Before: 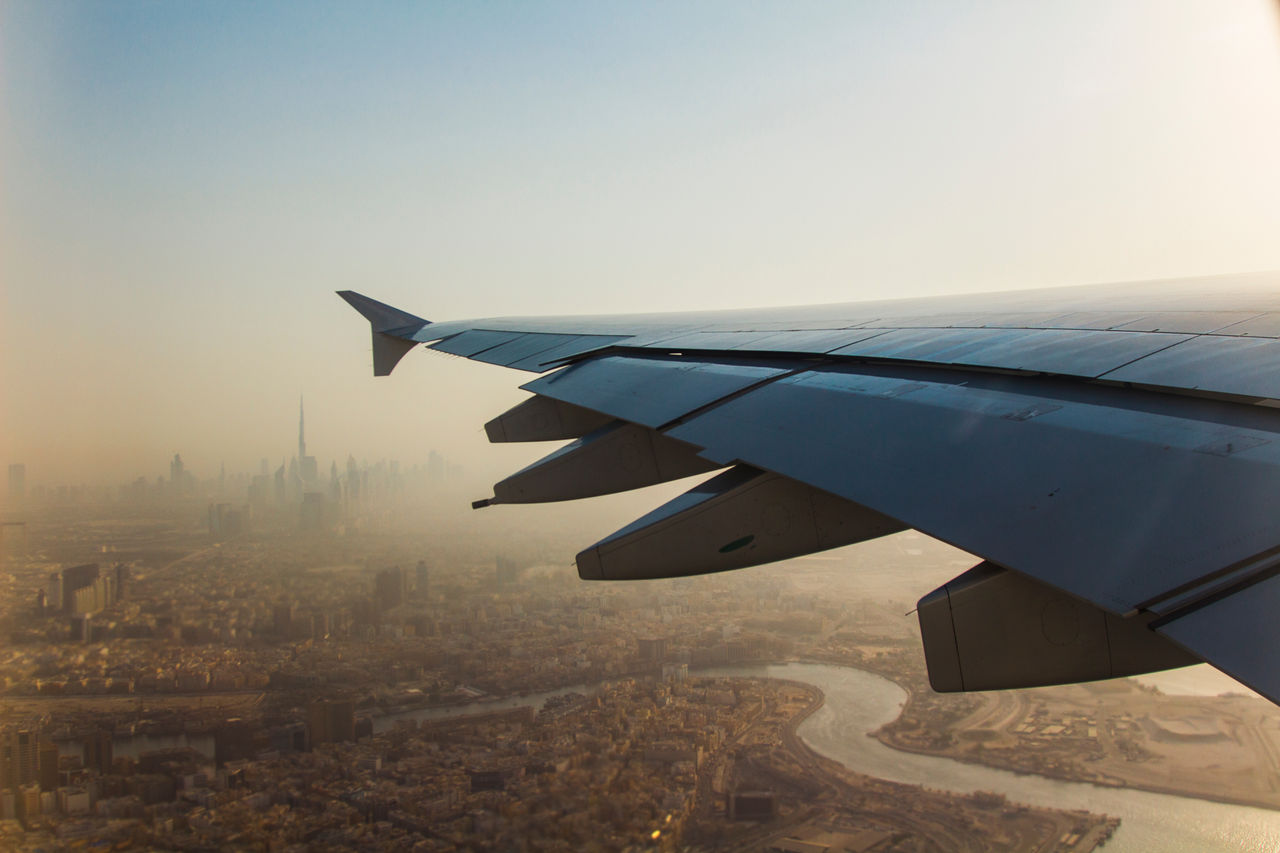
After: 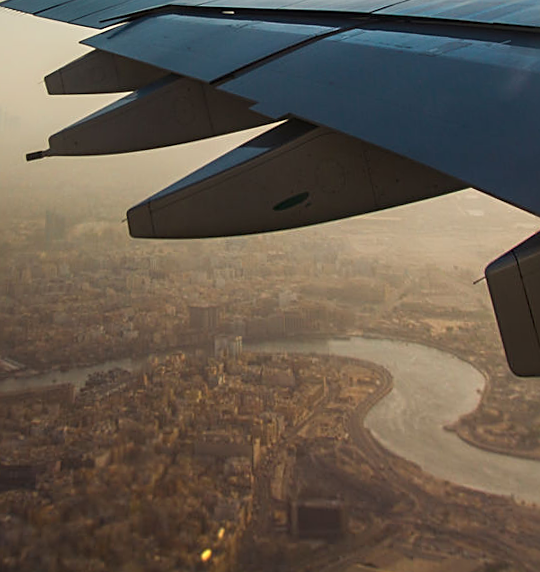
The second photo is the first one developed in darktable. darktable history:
sharpen: on, module defaults
crop and rotate: left 29.237%, top 31.152%, right 19.807%
rotate and perspective: rotation 0.72°, lens shift (vertical) -0.352, lens shift (horizontal) -0.051, crop left 0.152, crop right 0.859, crop top 0.019, crop bottom 0.964
